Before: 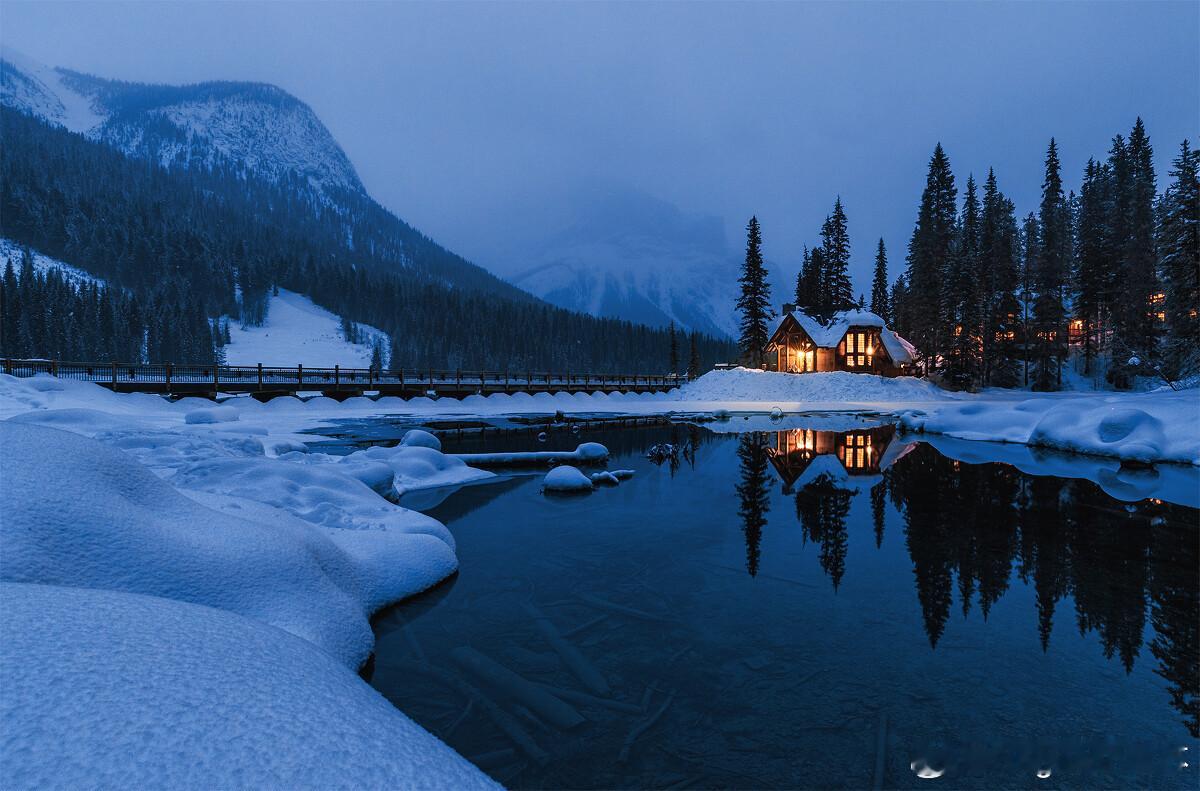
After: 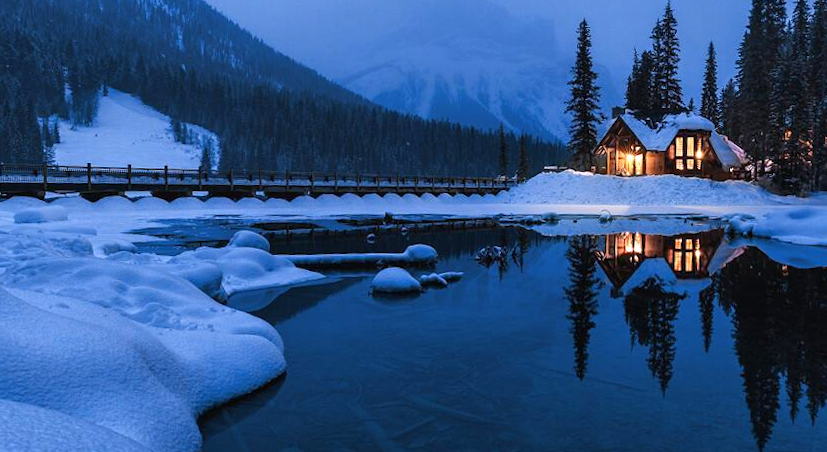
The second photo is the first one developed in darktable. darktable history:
crop and rotate: angle -3.37°, left 9.79%, top 20.73%, right 12.42%, bottom 11.82%
white balance: red 0.984, blue 1.059
rotate and perspective: rotation -3°, crop left 0.031, crop right 0.968, crop top 0.07, crop bottom 0.93
exposure: exposure 0.3 EV, compensate highlight preservation false
levels: mode automatic, black 0.023%, white 99.97%, levels [0.062, 0.494, 0.925]
